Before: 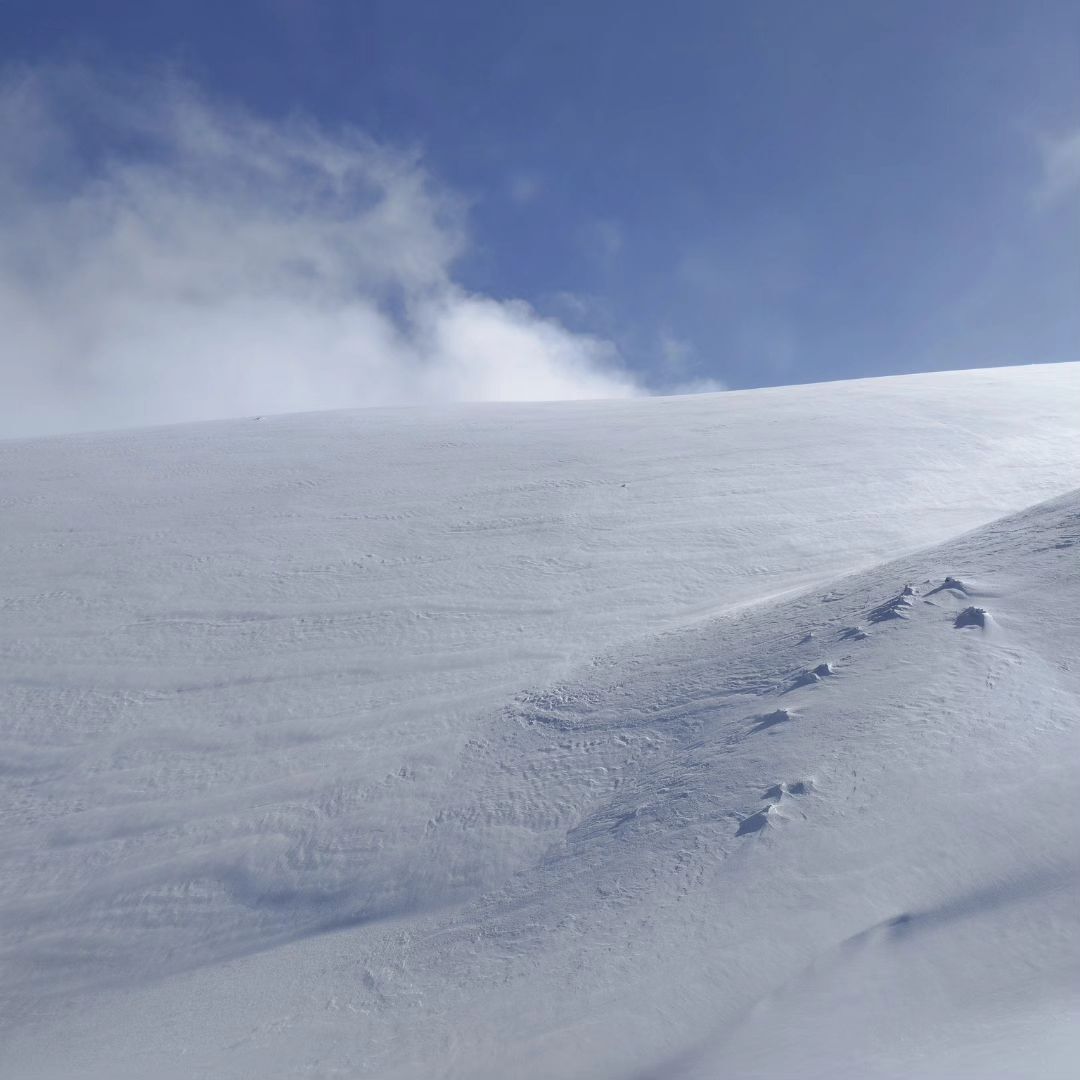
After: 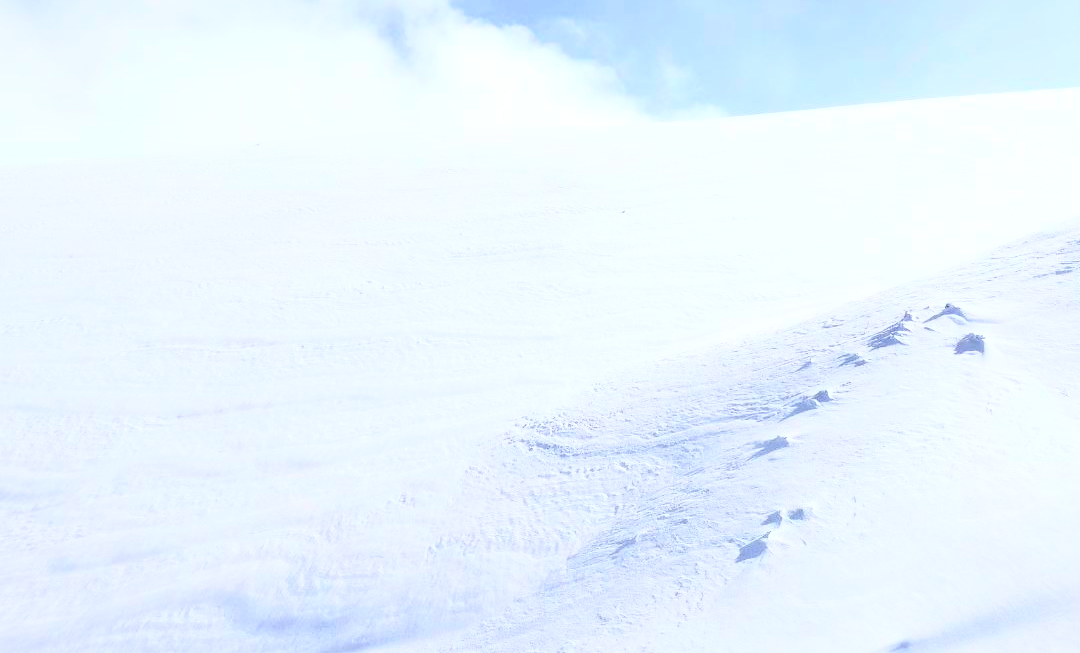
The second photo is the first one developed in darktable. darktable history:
exposure: exposure 0.656 EV, compensate highlight preservation false
base curve: curves: ch0 [(0, 0) (0.012, 0.01) (0.073, 0.168) (0.31, 0.711) (0.645, 0.957) (1, 1)]
crop and rotate: top 25.468%, bottom 14.054%
